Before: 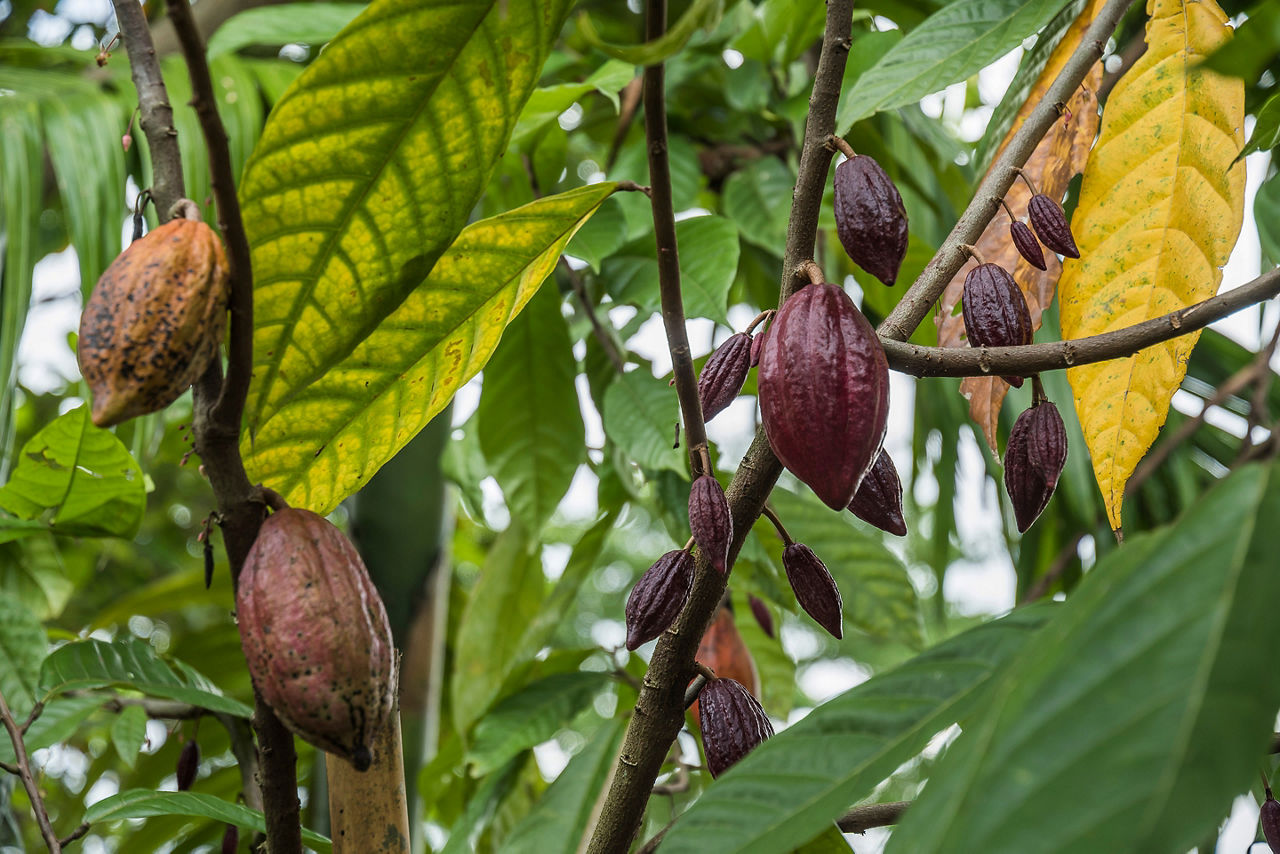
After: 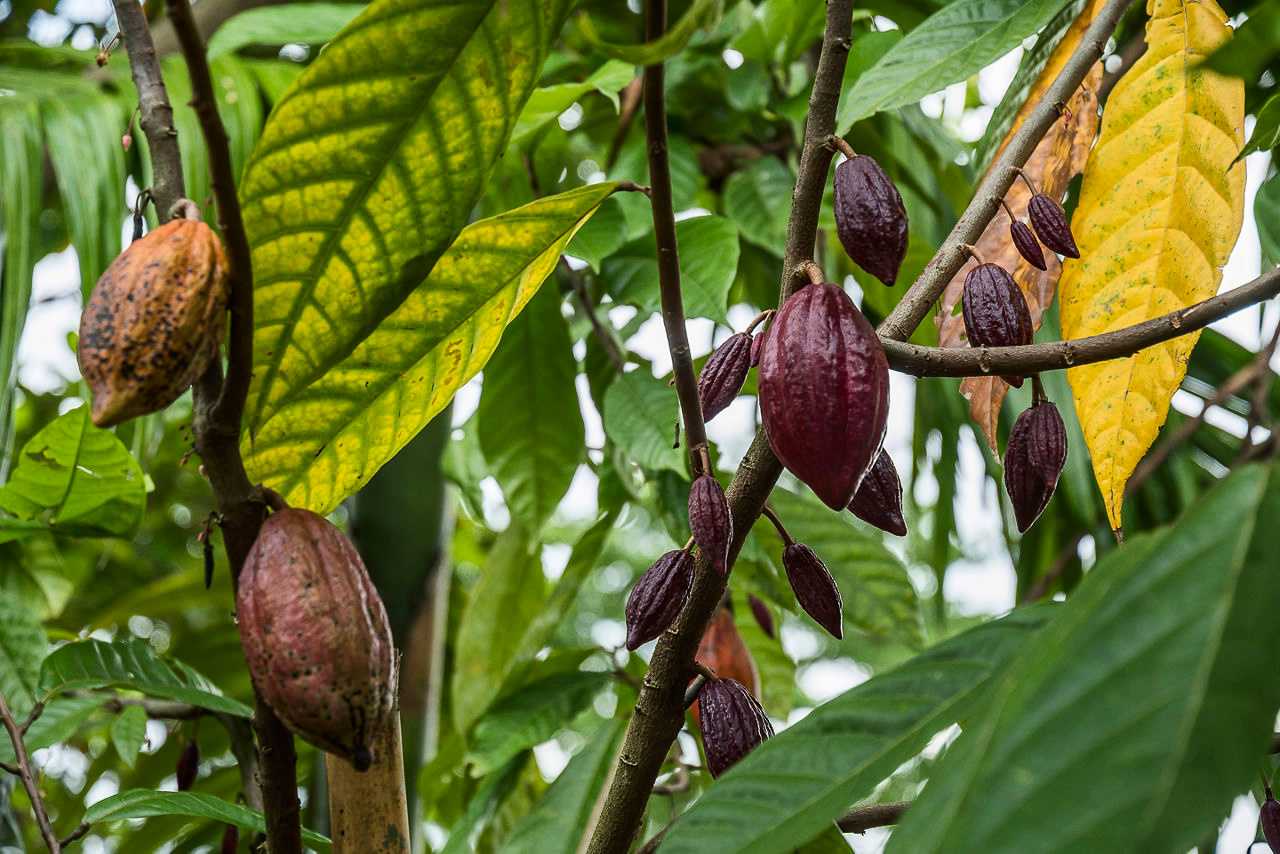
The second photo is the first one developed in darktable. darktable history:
contrast brightness saturation: contrast 0.149, brightness -0.012, saturation 0.103
